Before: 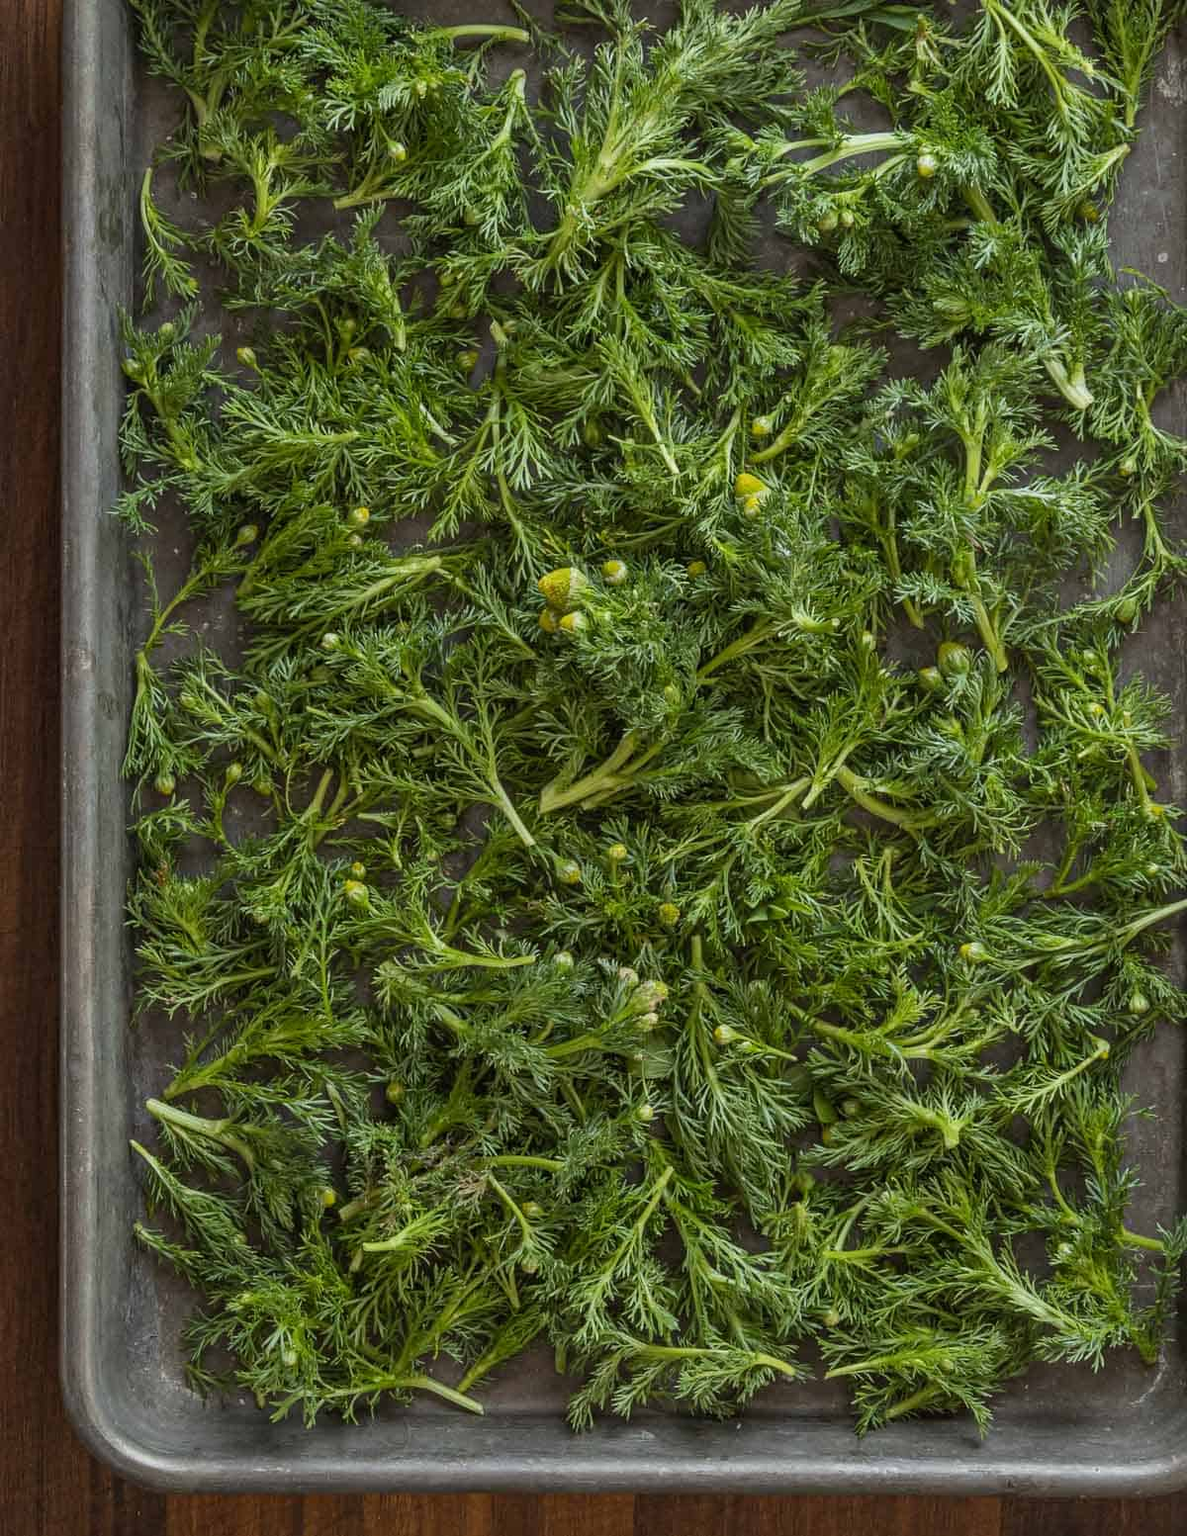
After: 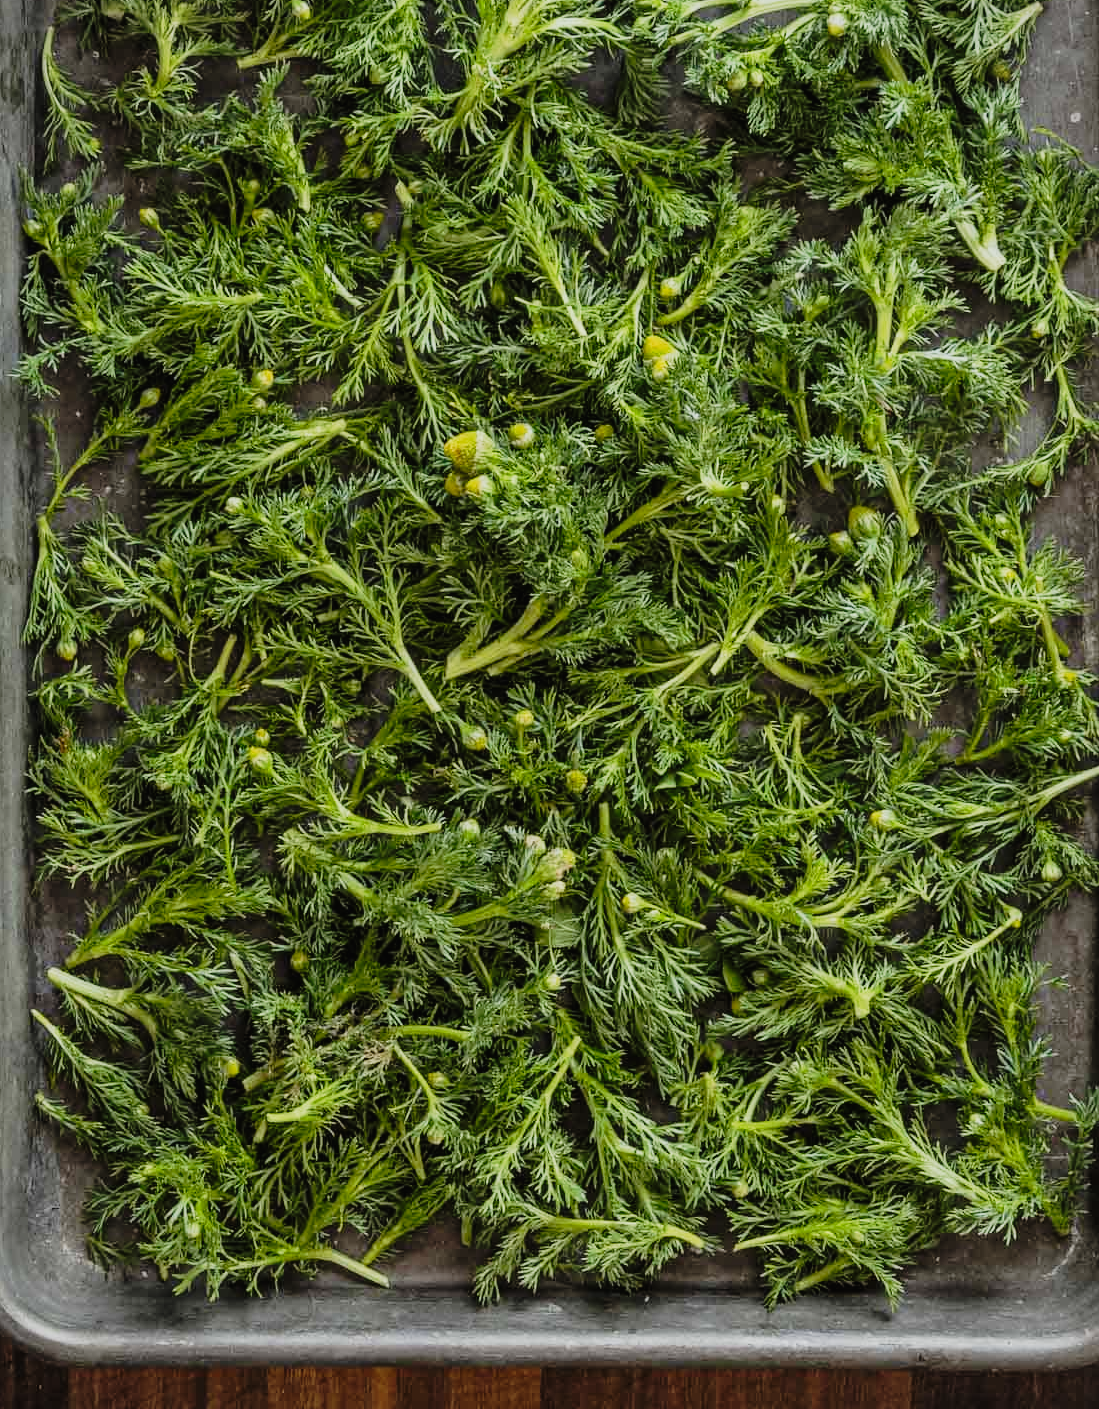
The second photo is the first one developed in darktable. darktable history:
crop and rotate: left 8.352%, top 9.225%
tone curve: curves: ch0 [(0, 0.012) (0.144, 0.137) (0.326, 0.386) (0.489, 0.573) (0.656, 0.763) (0.849, 0.902) (1, 0.974)]; ch1 [(0, 0) (0.366, 0.367) (0.475, 0.453) (0.494, 0.493) (0.504, 0.497) (0.544, 0.579) (0.562, 0.619) (0.622, 0.694) (1, 1)]; ch2 [(0, 0) (0.333, 0.346) (0.375, 0.375) (0.424, 0.43) (0.476, 0.492) (0.502, 0.503) (0.533, 0.541) (0.572, 0.615) (0.605, 0.656) (0.641, 0.709) (1, 1)], preserve colors none
vignetting: fall-off start 100%, brightness -0.283
filmic rgb: black relative exposure -7.65 EV, white relative exposure 4.56 EV, hardness 3.61, contrast 1.058
